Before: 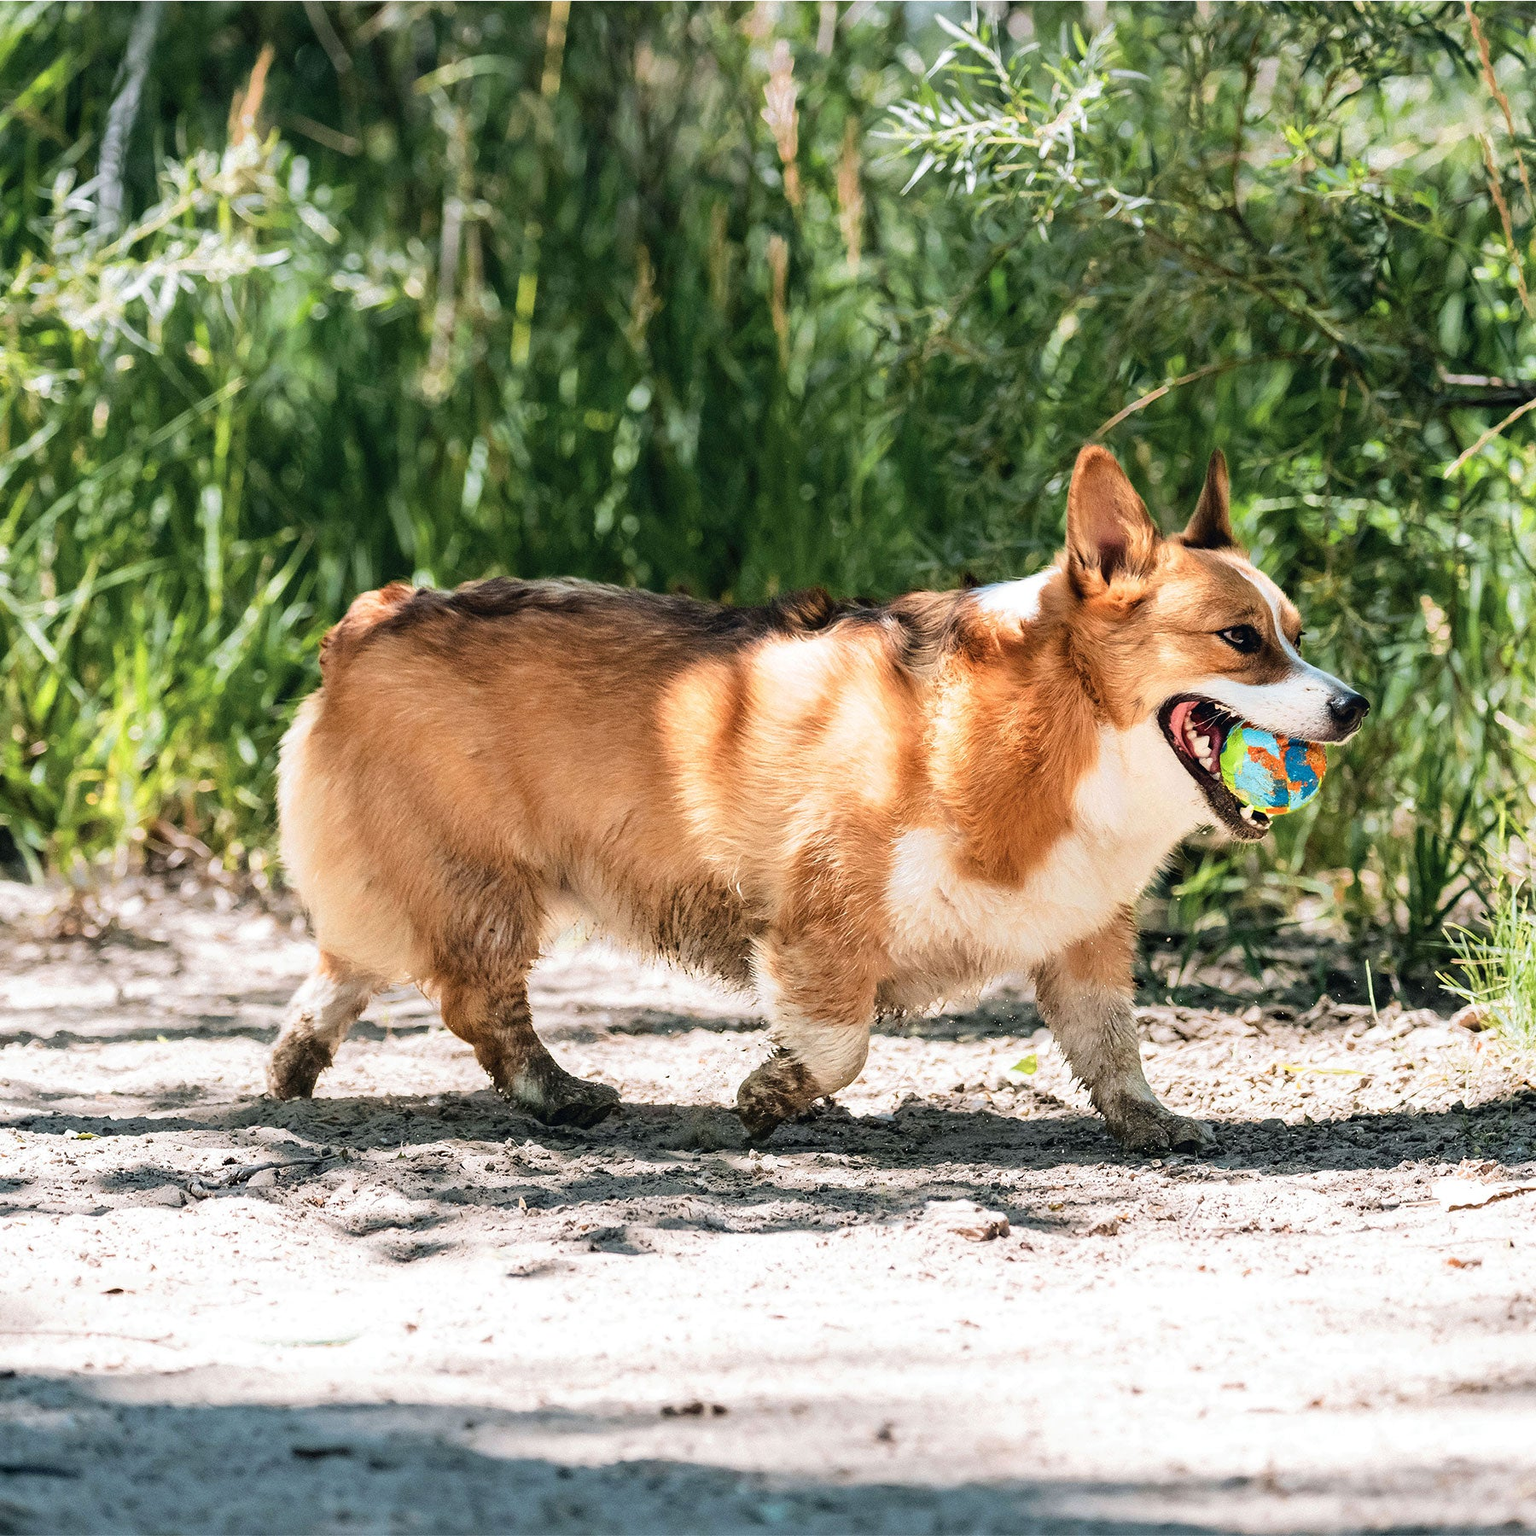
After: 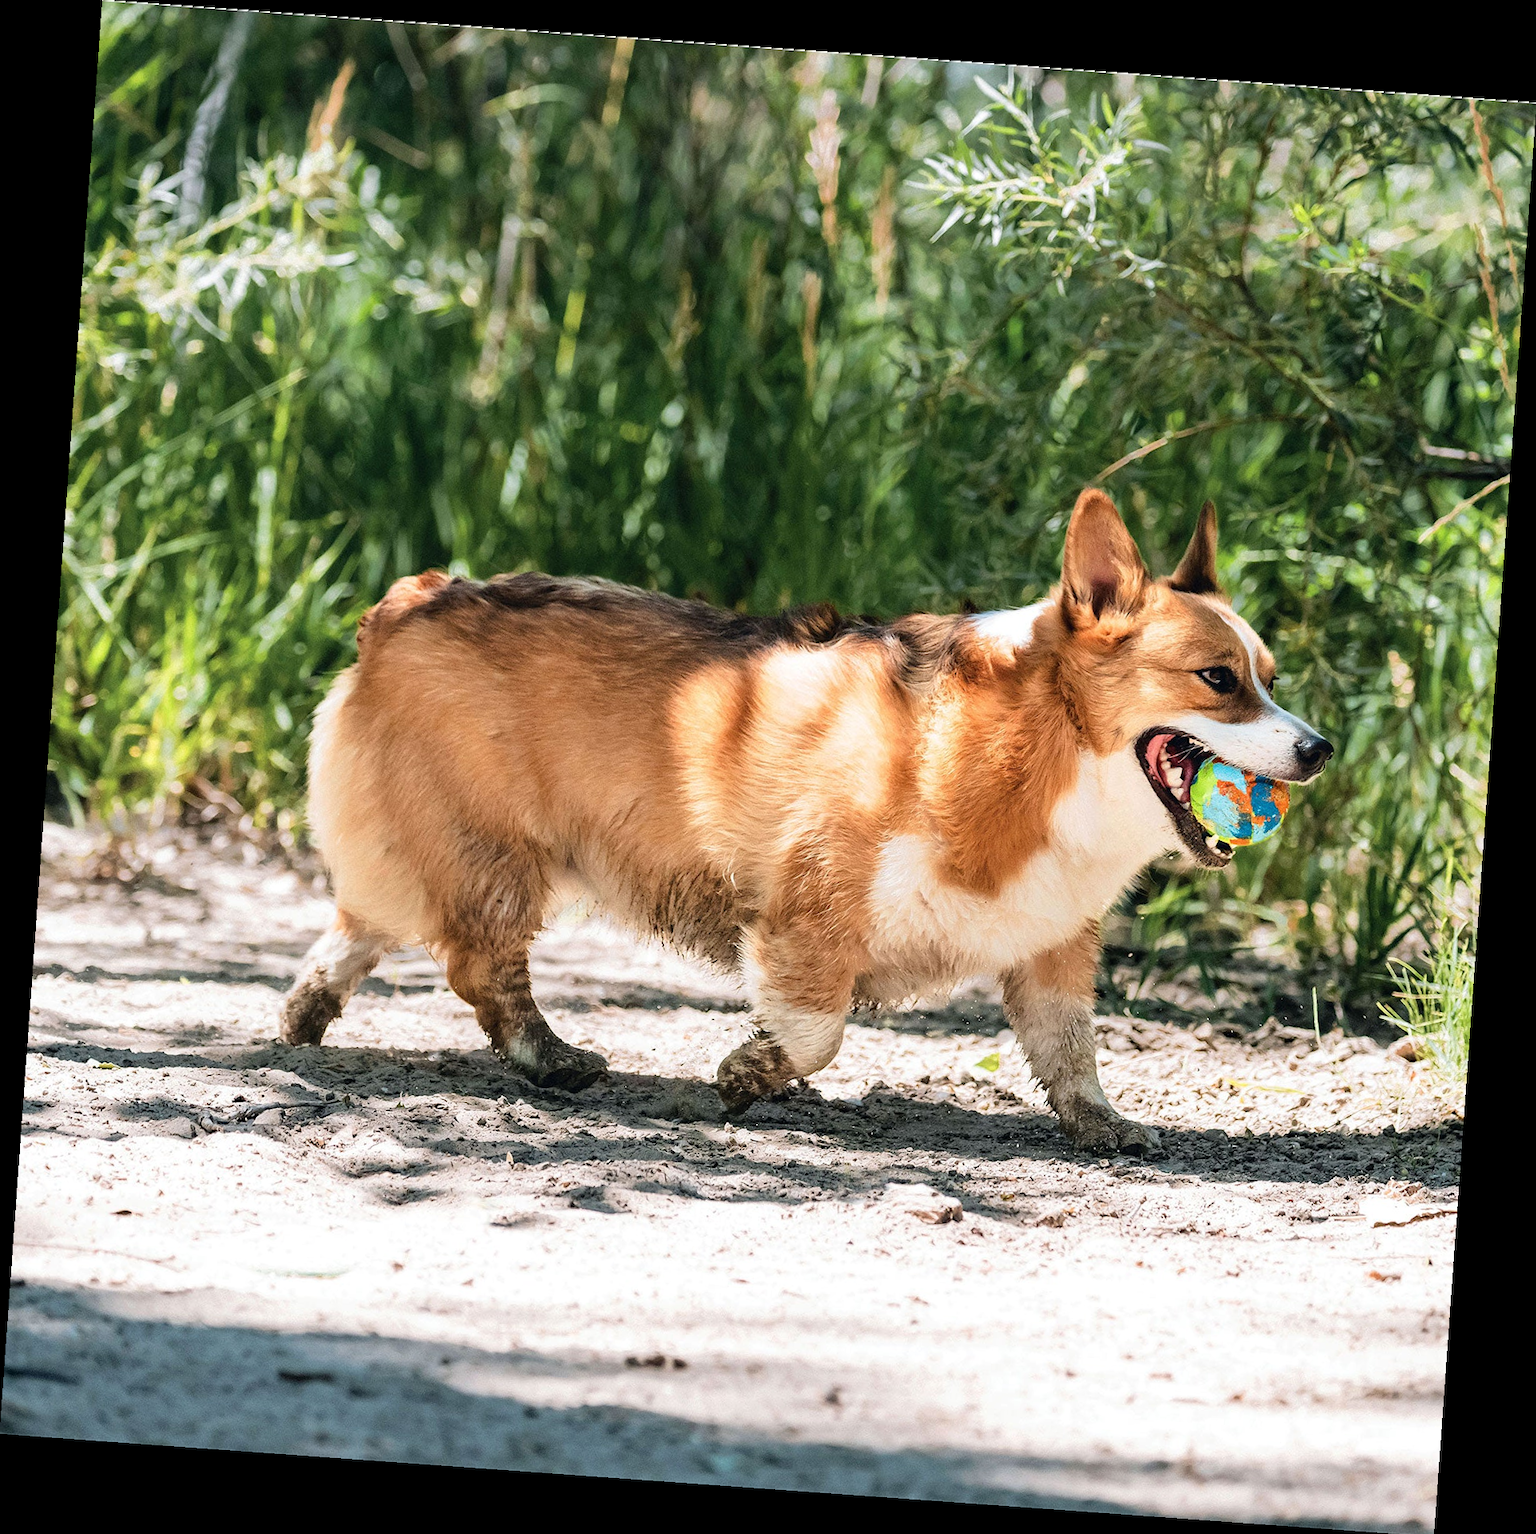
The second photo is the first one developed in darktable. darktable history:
crop: bottom 0.071%
rotate and perspective: rotation 4.1°, automatic cropping off
